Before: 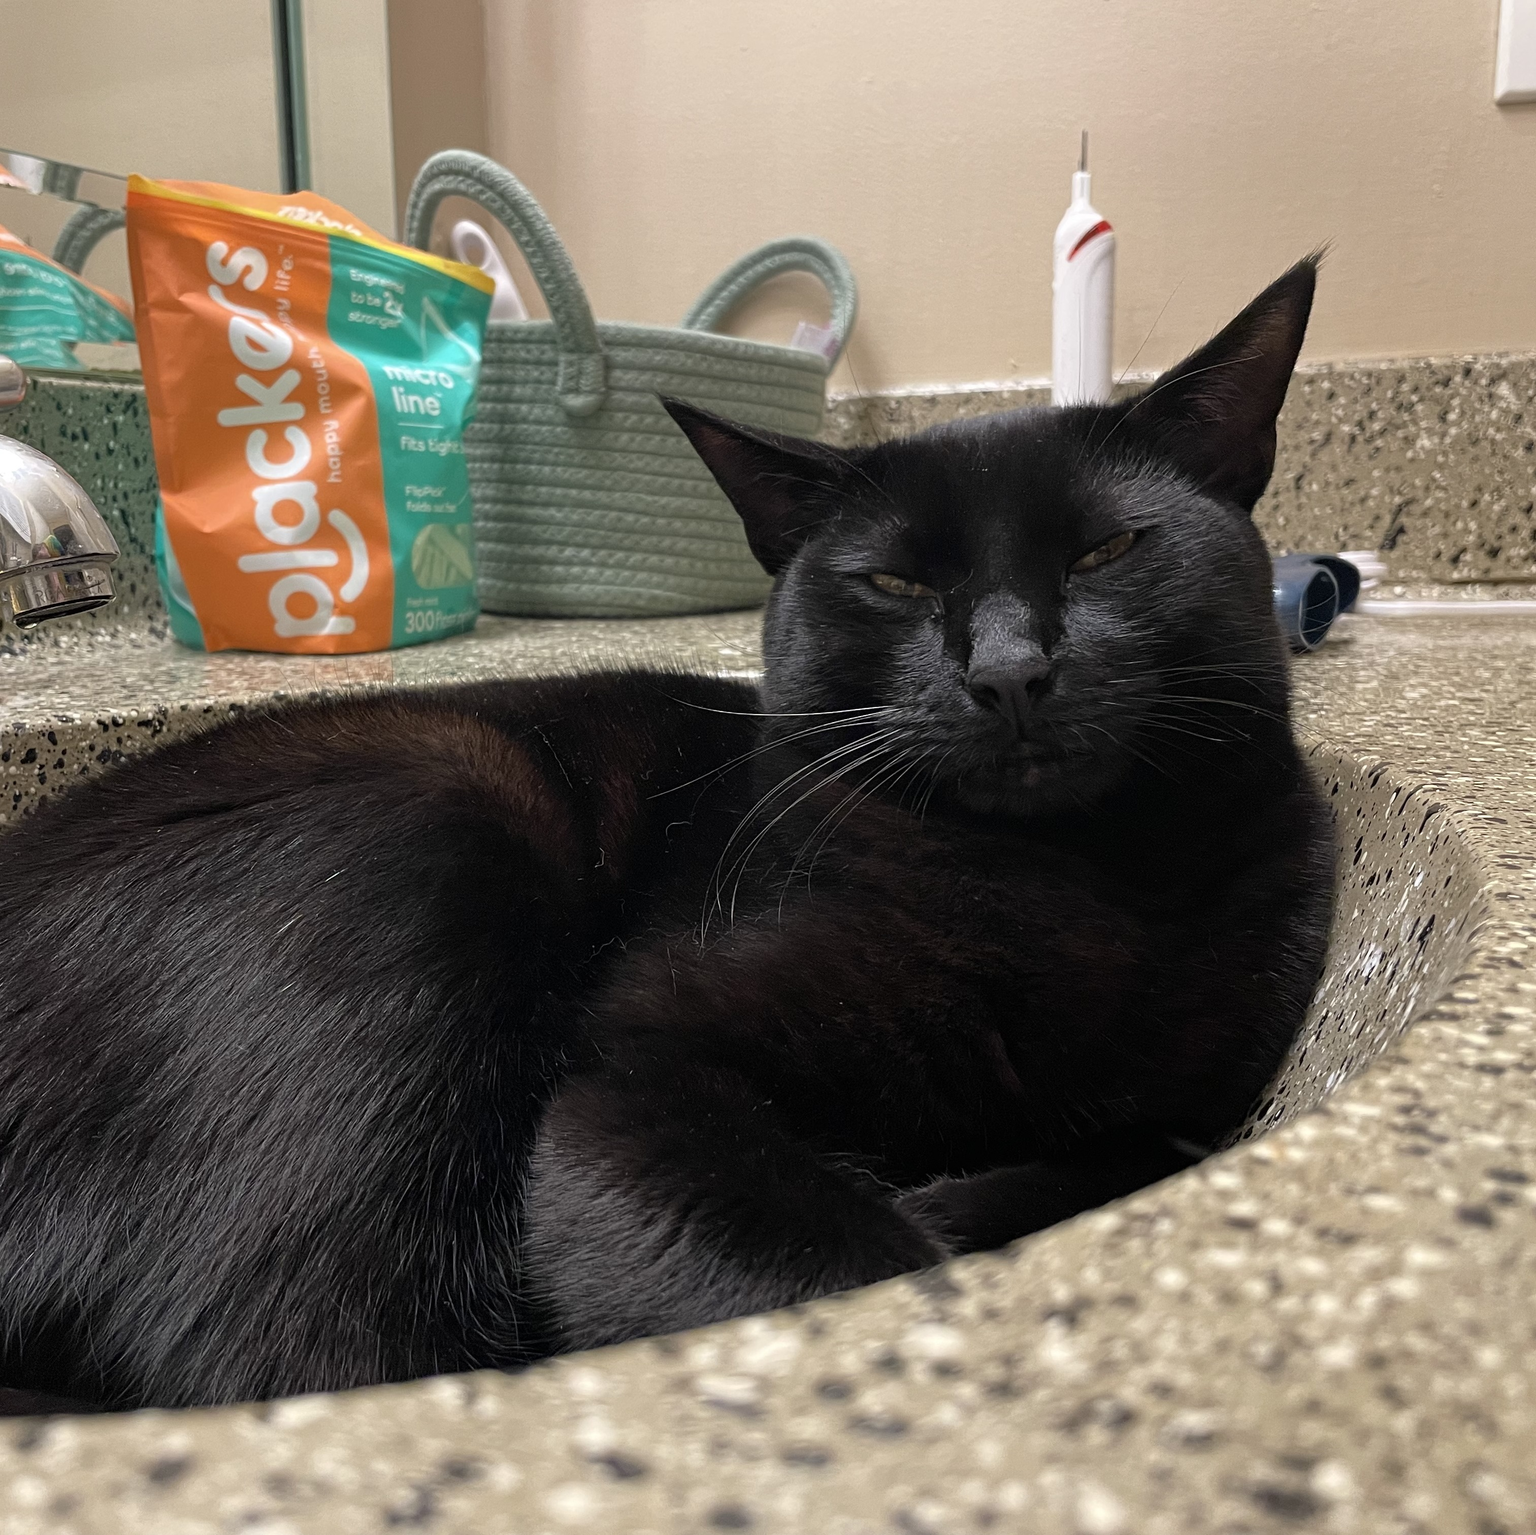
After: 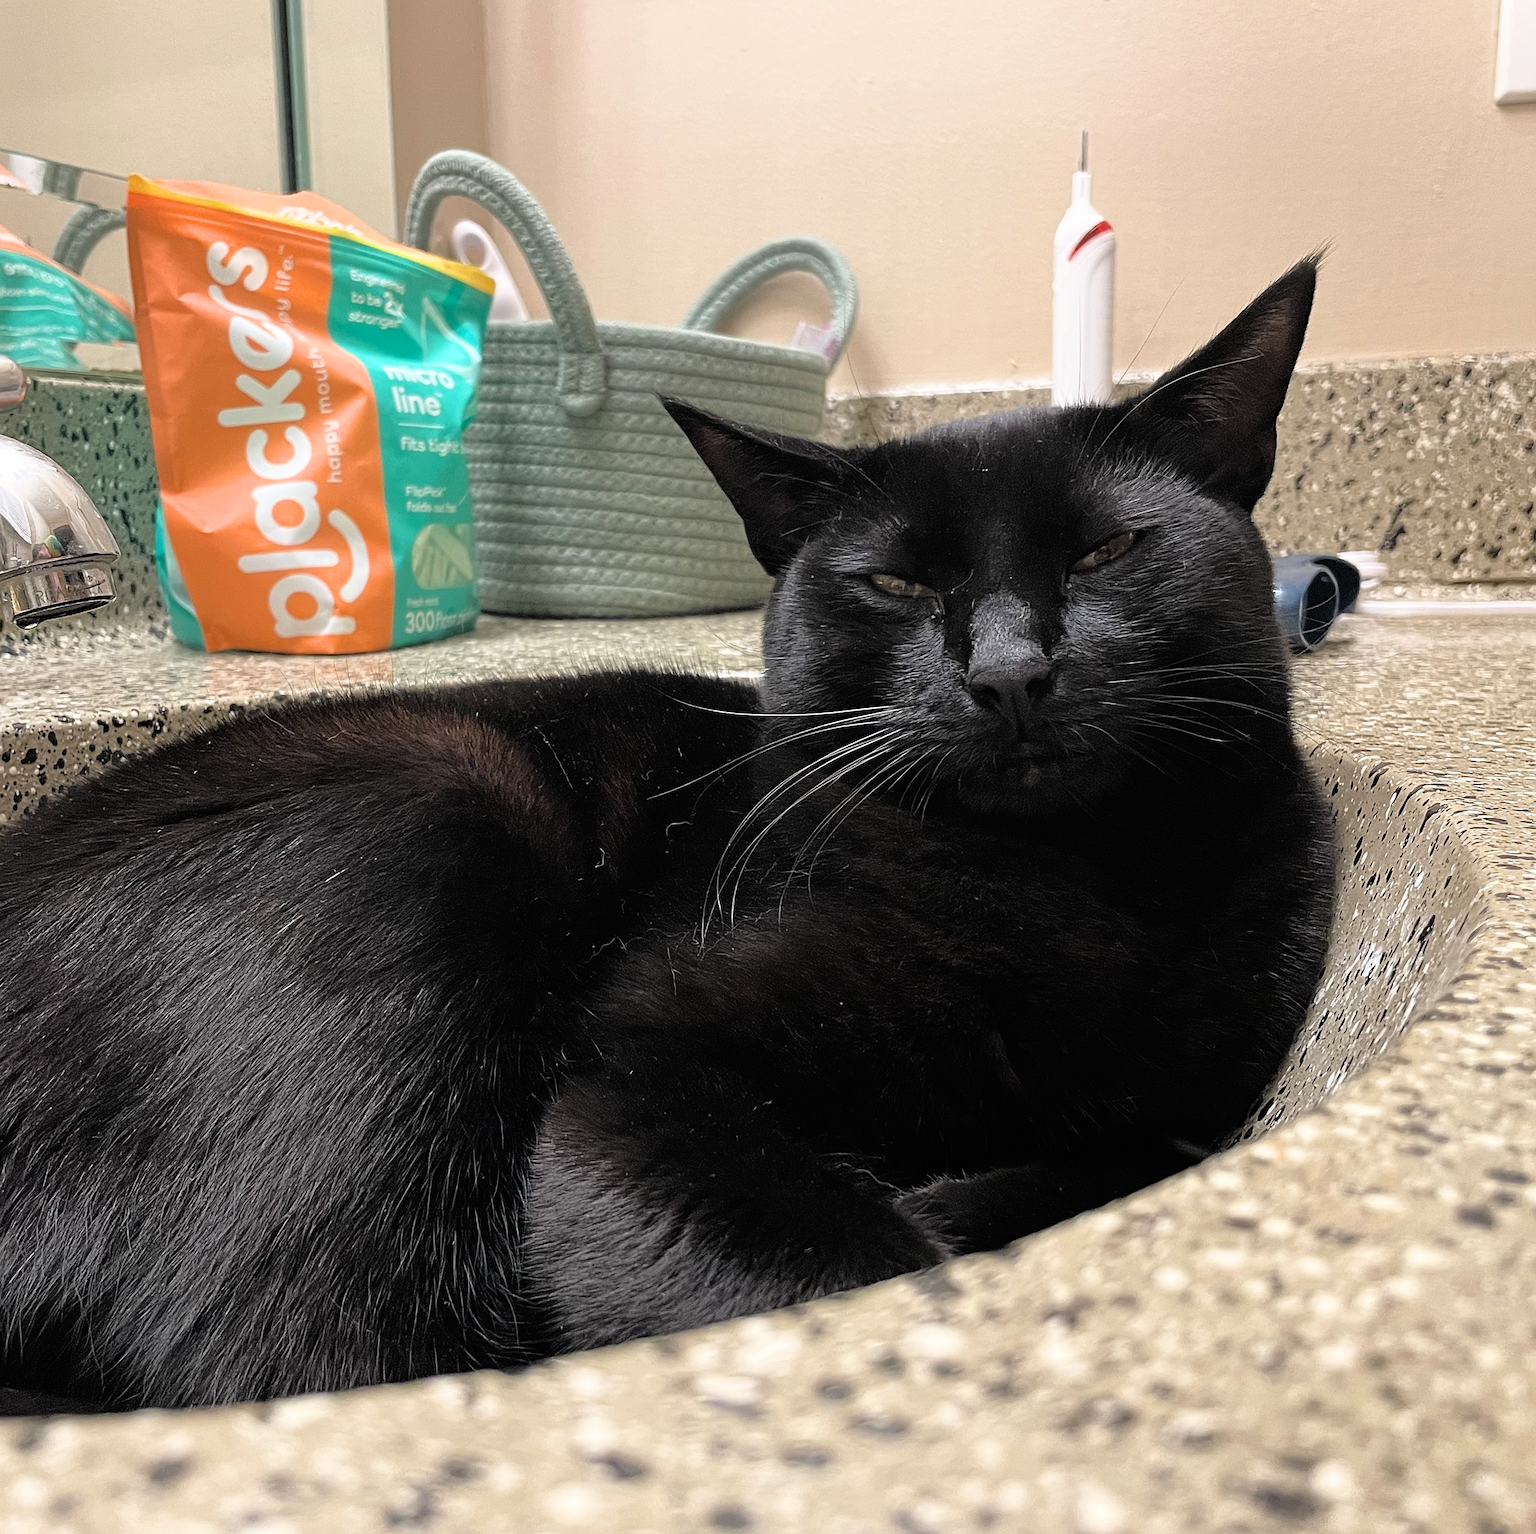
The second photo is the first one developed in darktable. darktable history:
filmic rgb: black relative exposure -4.91 EV, white relative exposure 2.84 EV, hardness 3.7
color balance: lift [1.007, 1, 1, 1], gamma [1.097, 1, 1, 1]
exposure: black level correction 0, exposure 0.3 EV, compensate highlight preservation false
sharpen: on, module defaults
